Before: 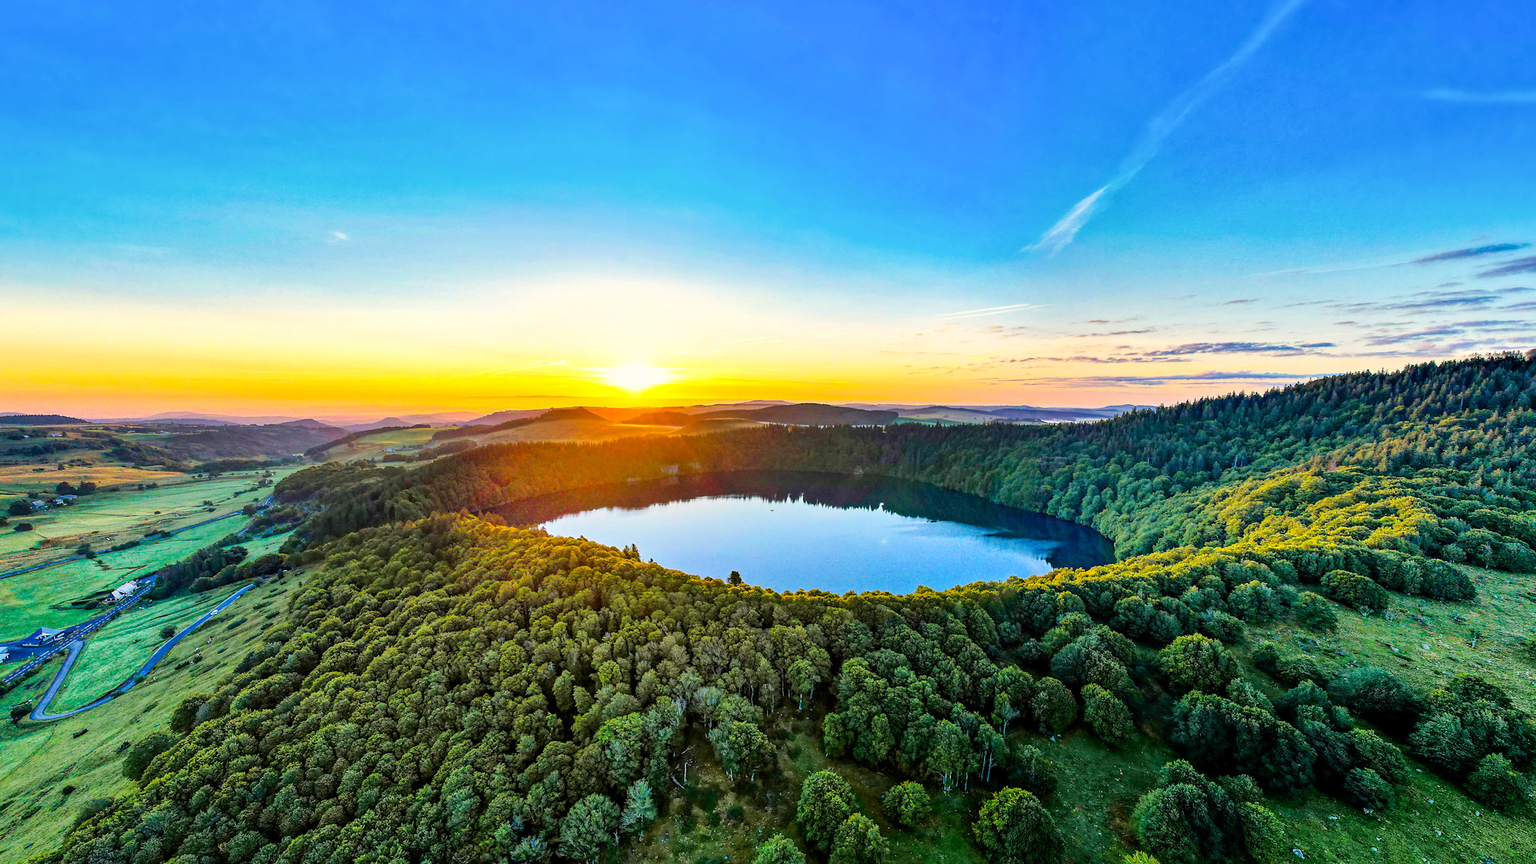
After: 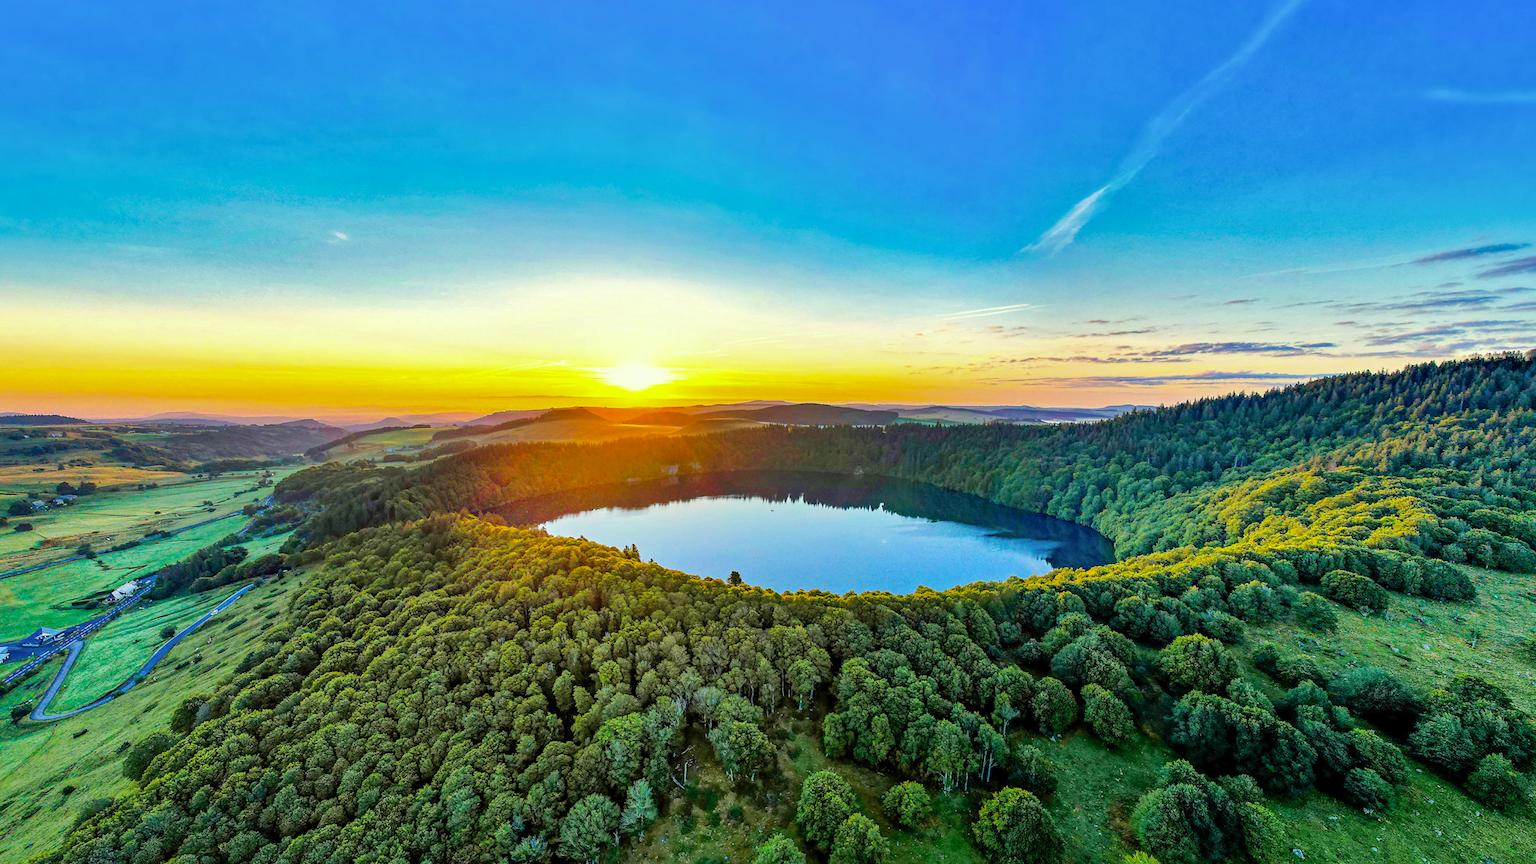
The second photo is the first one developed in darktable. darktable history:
color correction: highlights a* -4.72, highlights b* 5.04, saturation 0.962
shadows and highlights: on, module defaults
